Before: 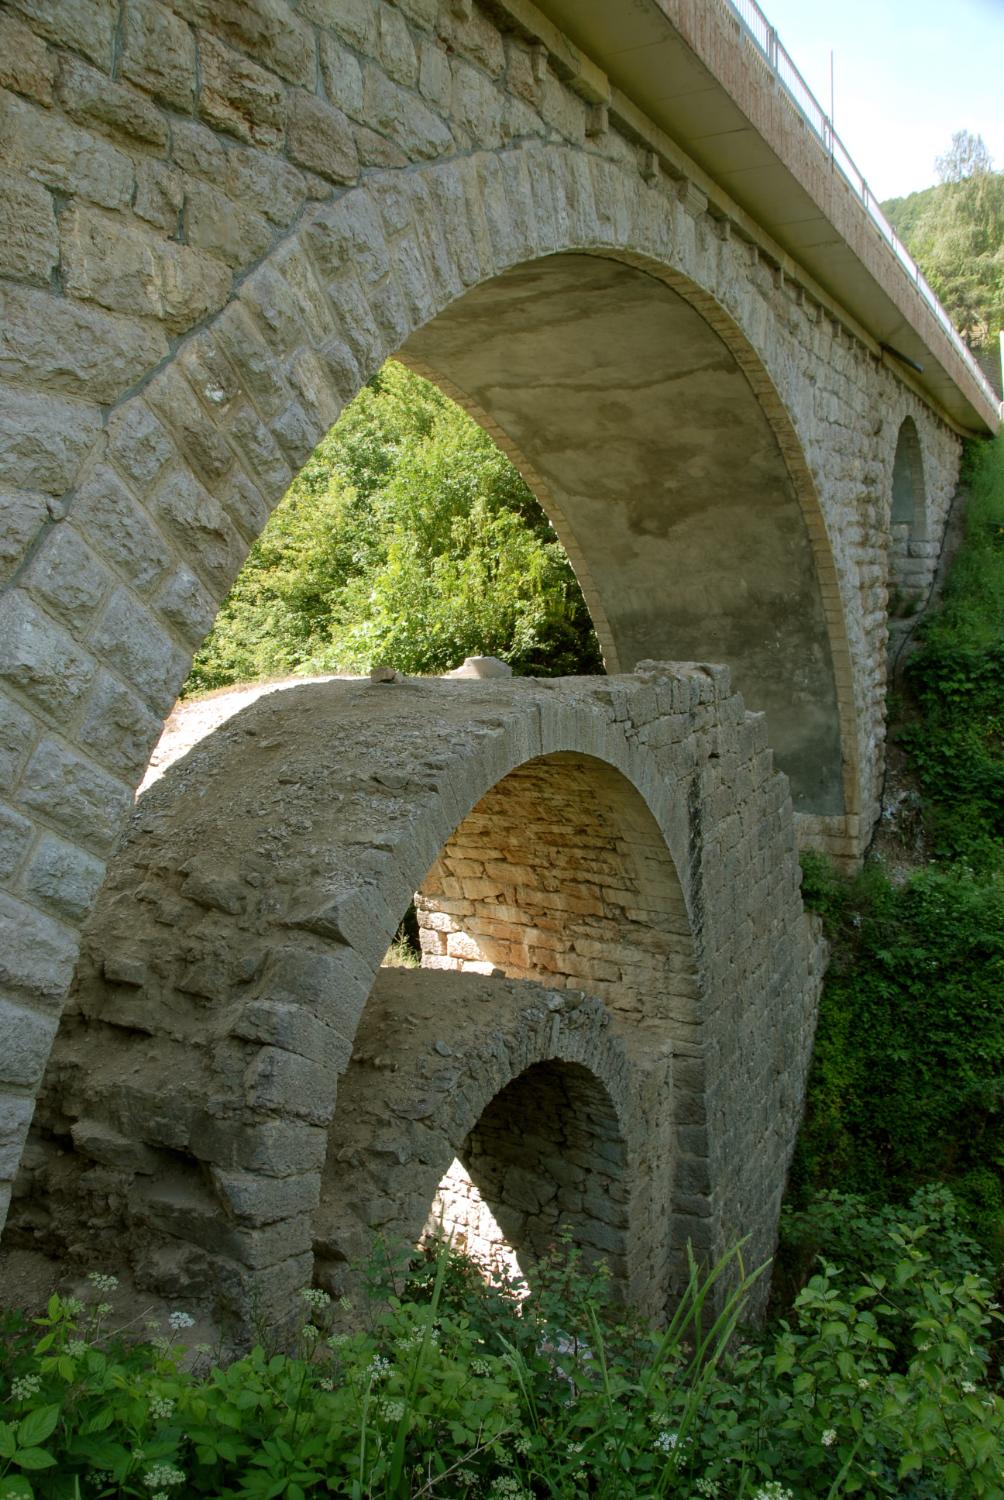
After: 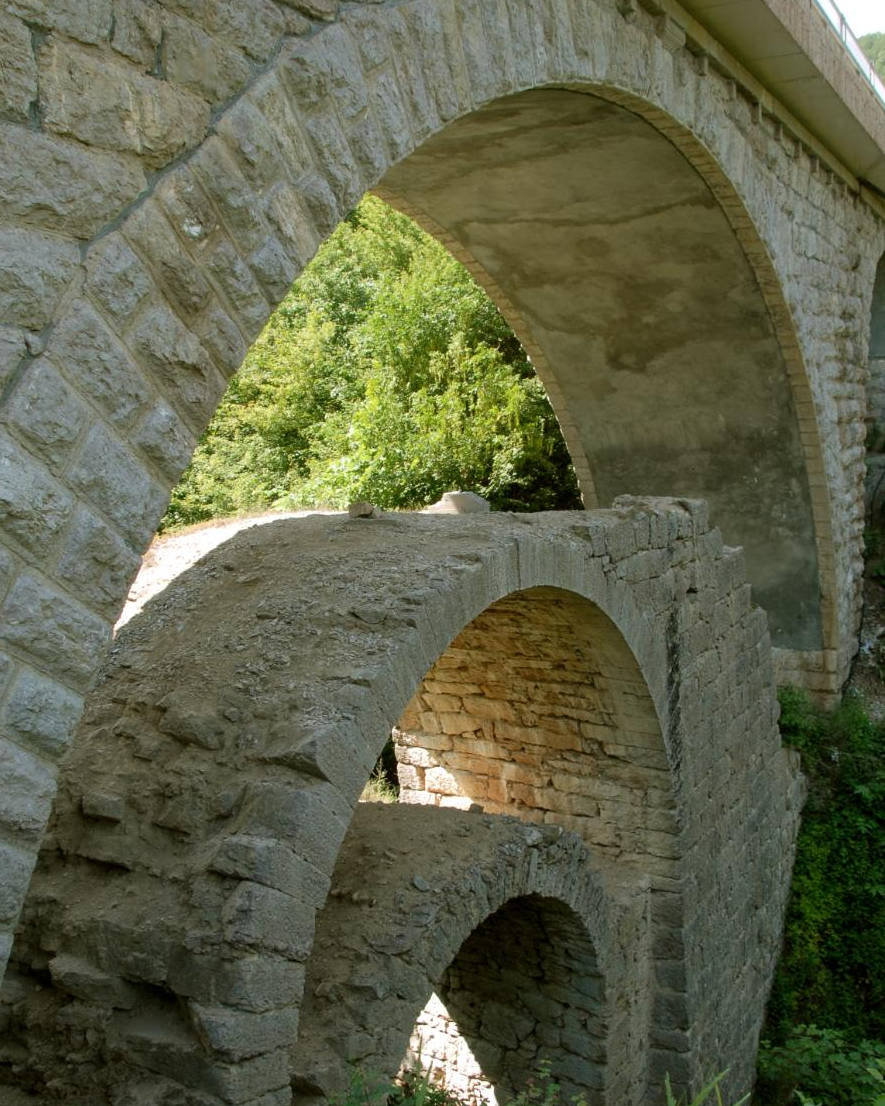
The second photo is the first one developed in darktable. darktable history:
crop and rotate: left 2.281%, top 11.04%, right 9.547%, bottom 15.212%
